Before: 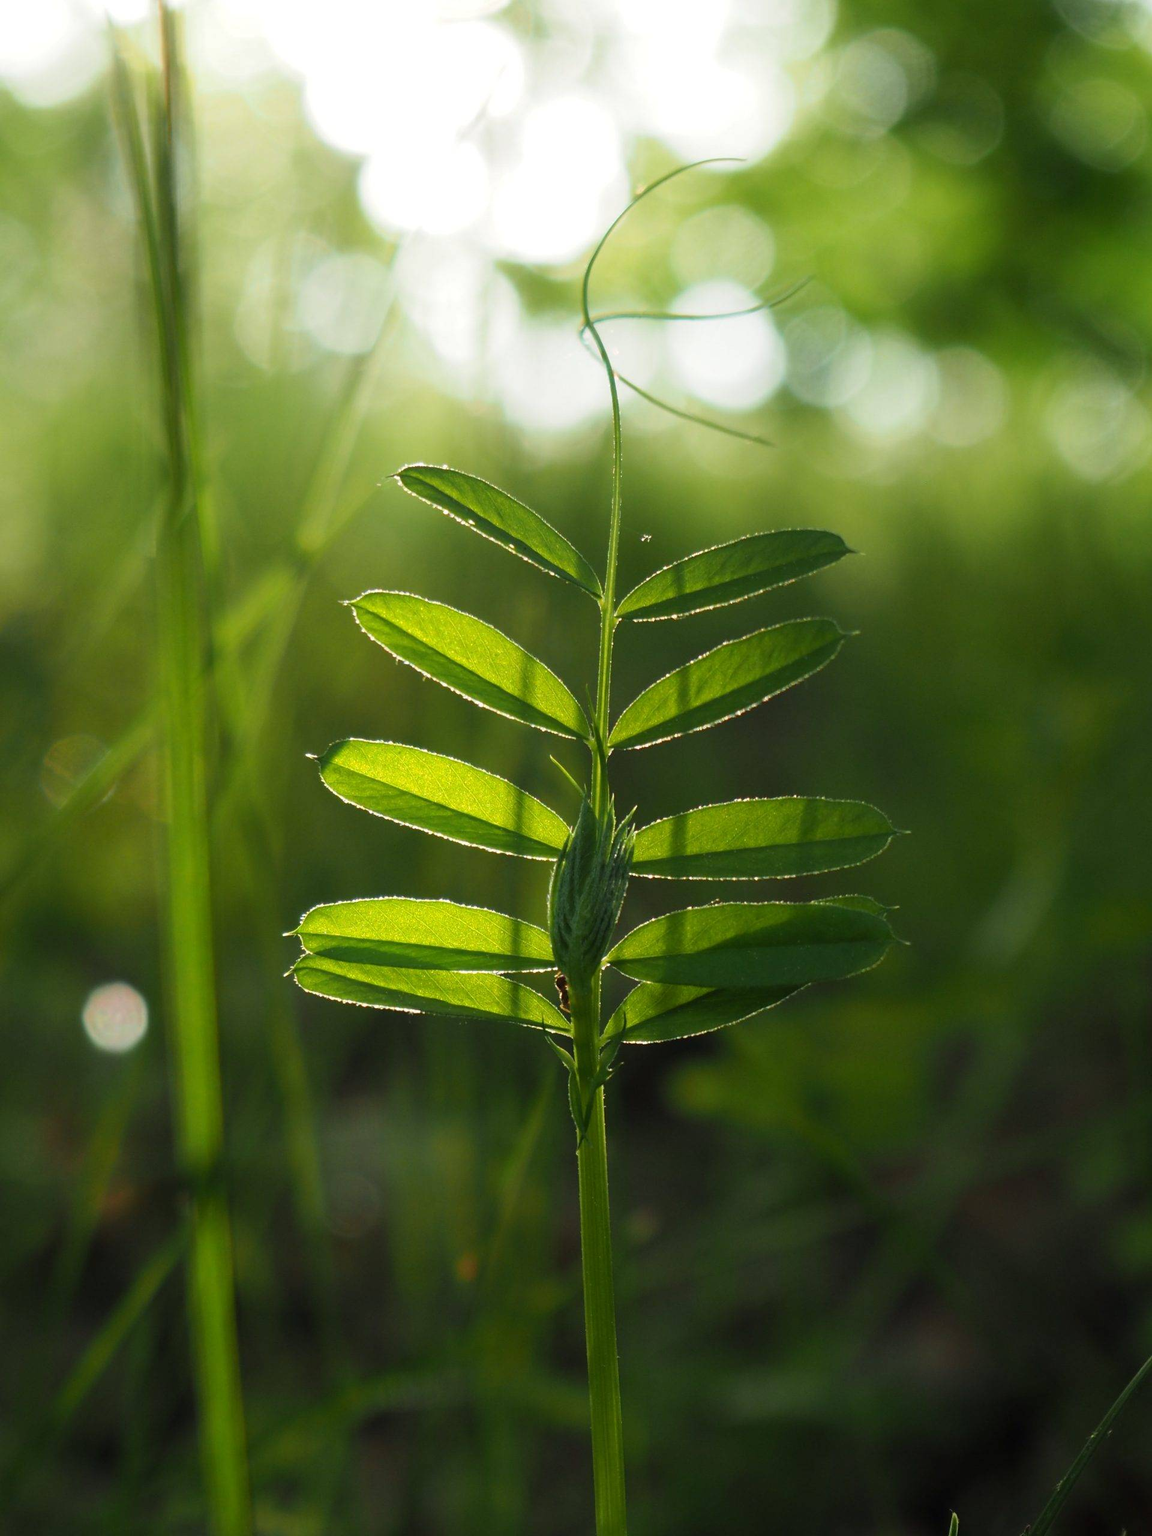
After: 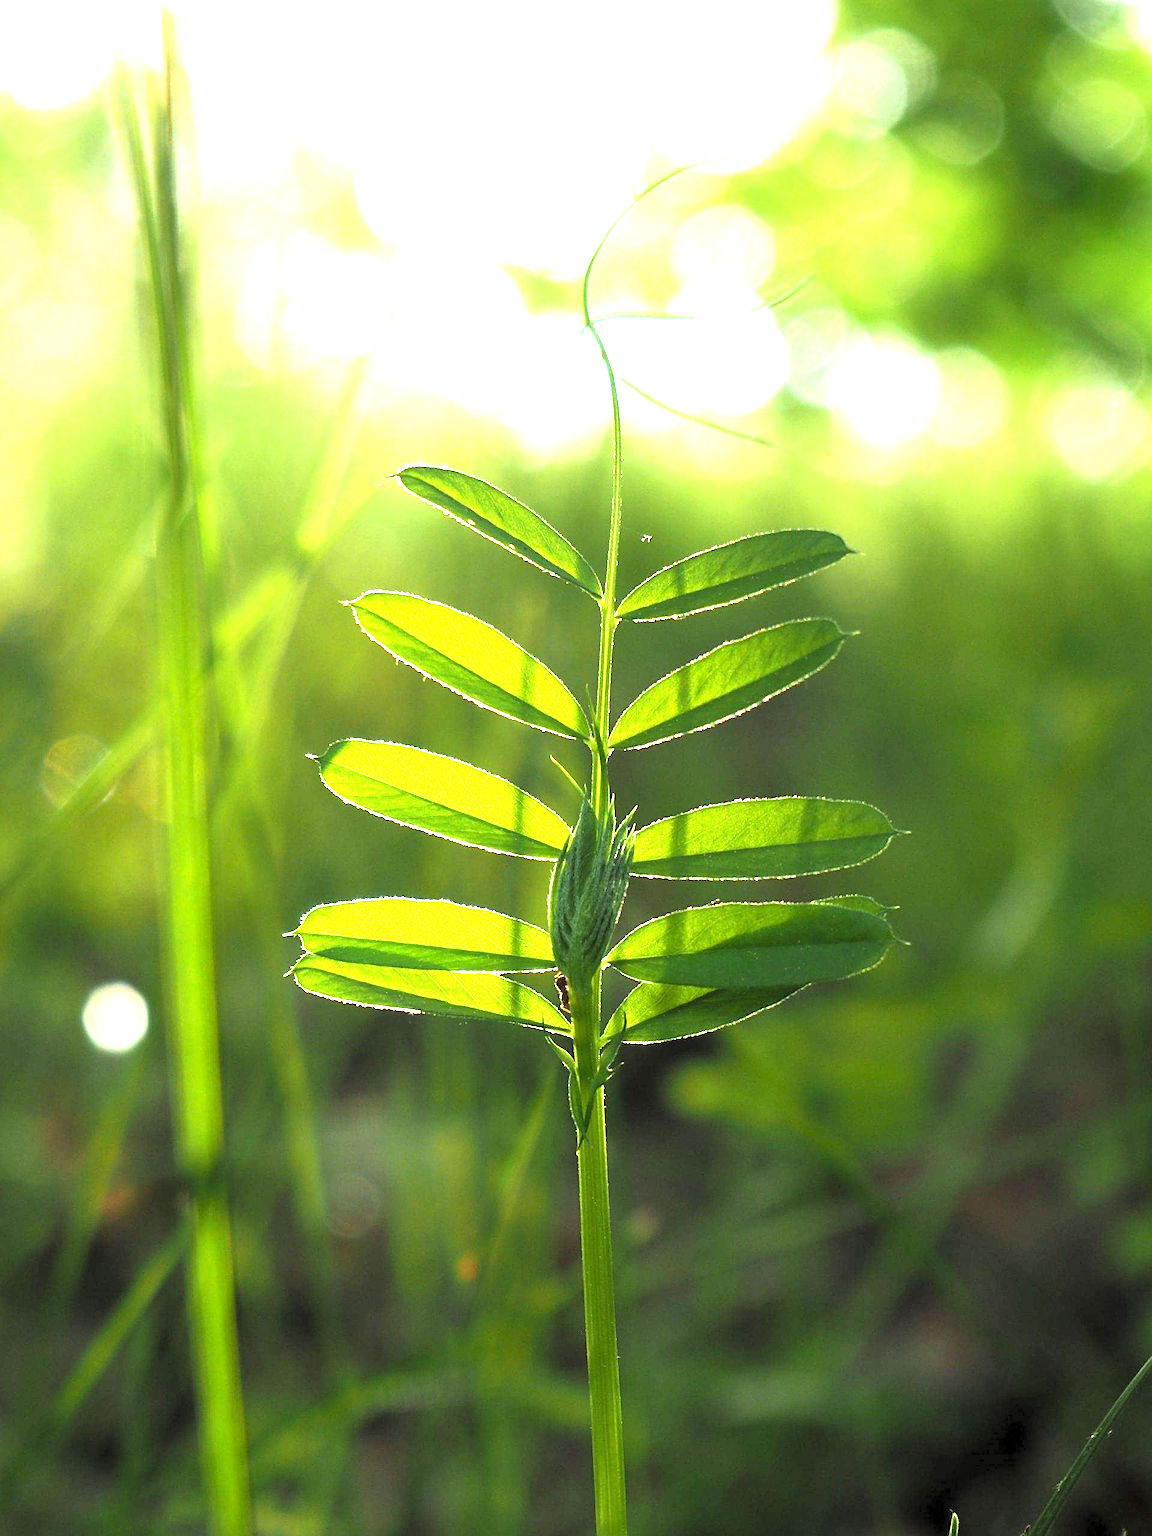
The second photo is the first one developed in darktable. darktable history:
sharpen: on, module defaults
exposure: black level correction 0, exposure 1.675 EV, compensate exposure bias true, compensate highlight preservation false
levels: levels [0.073, 0.497, 0.972]
